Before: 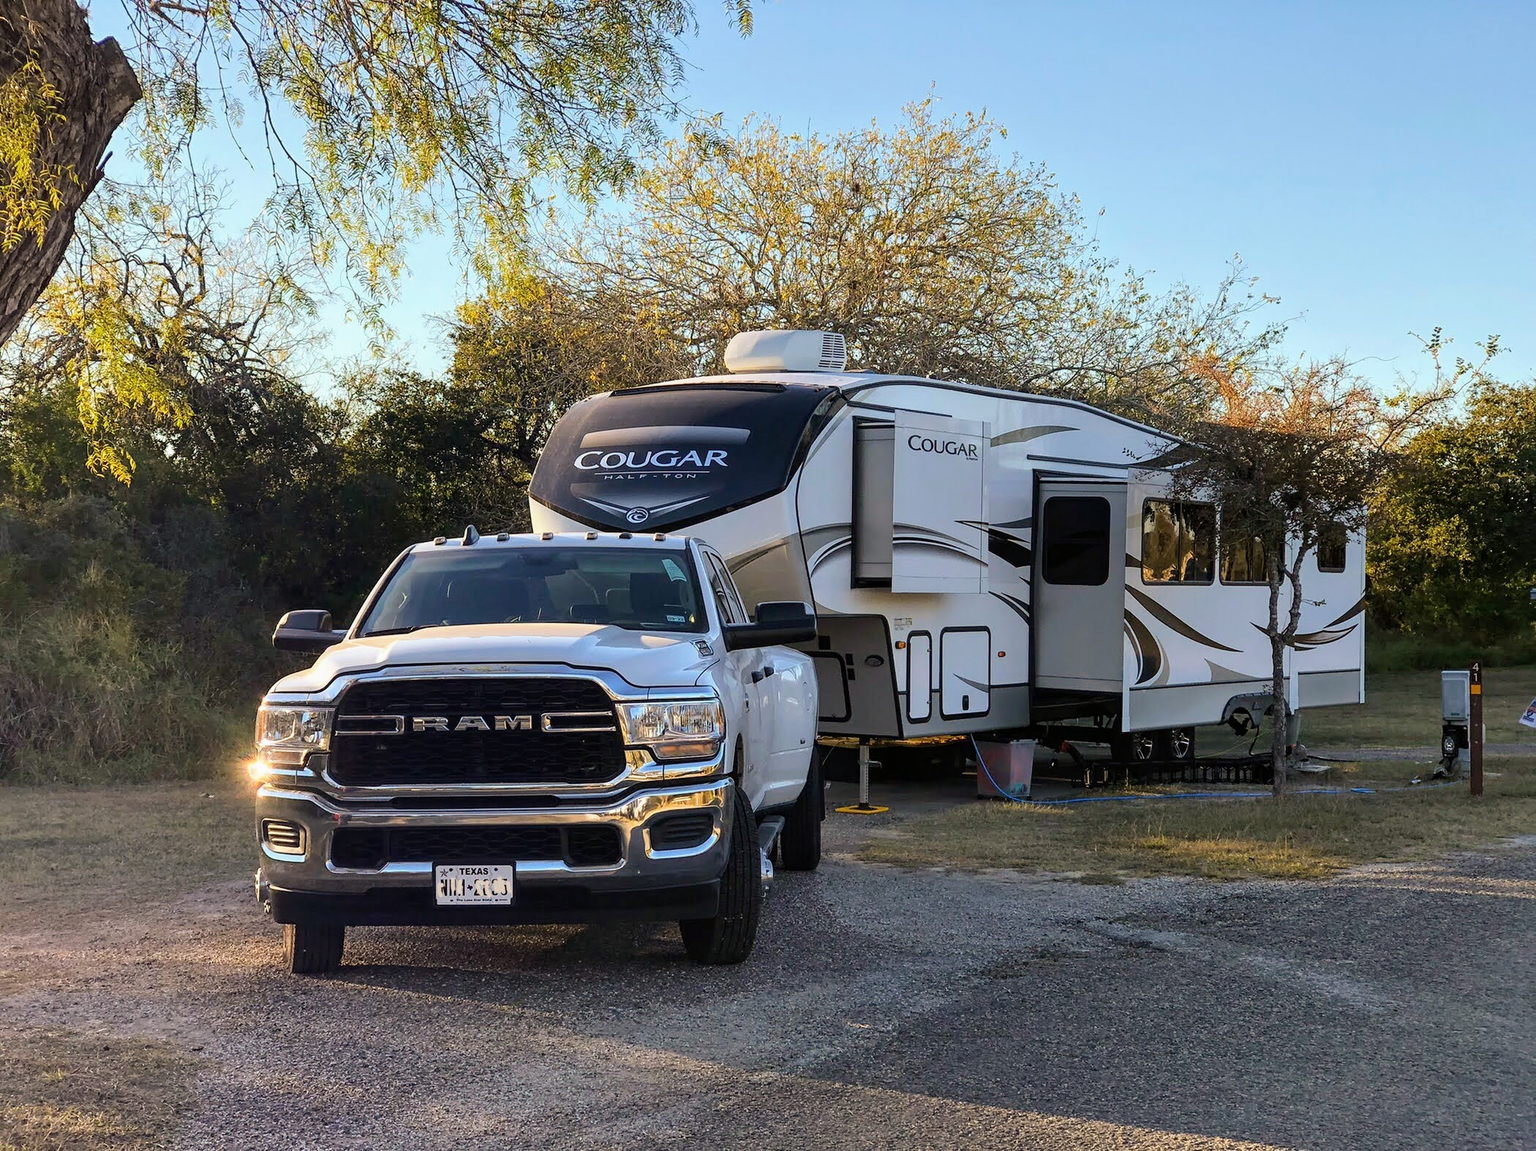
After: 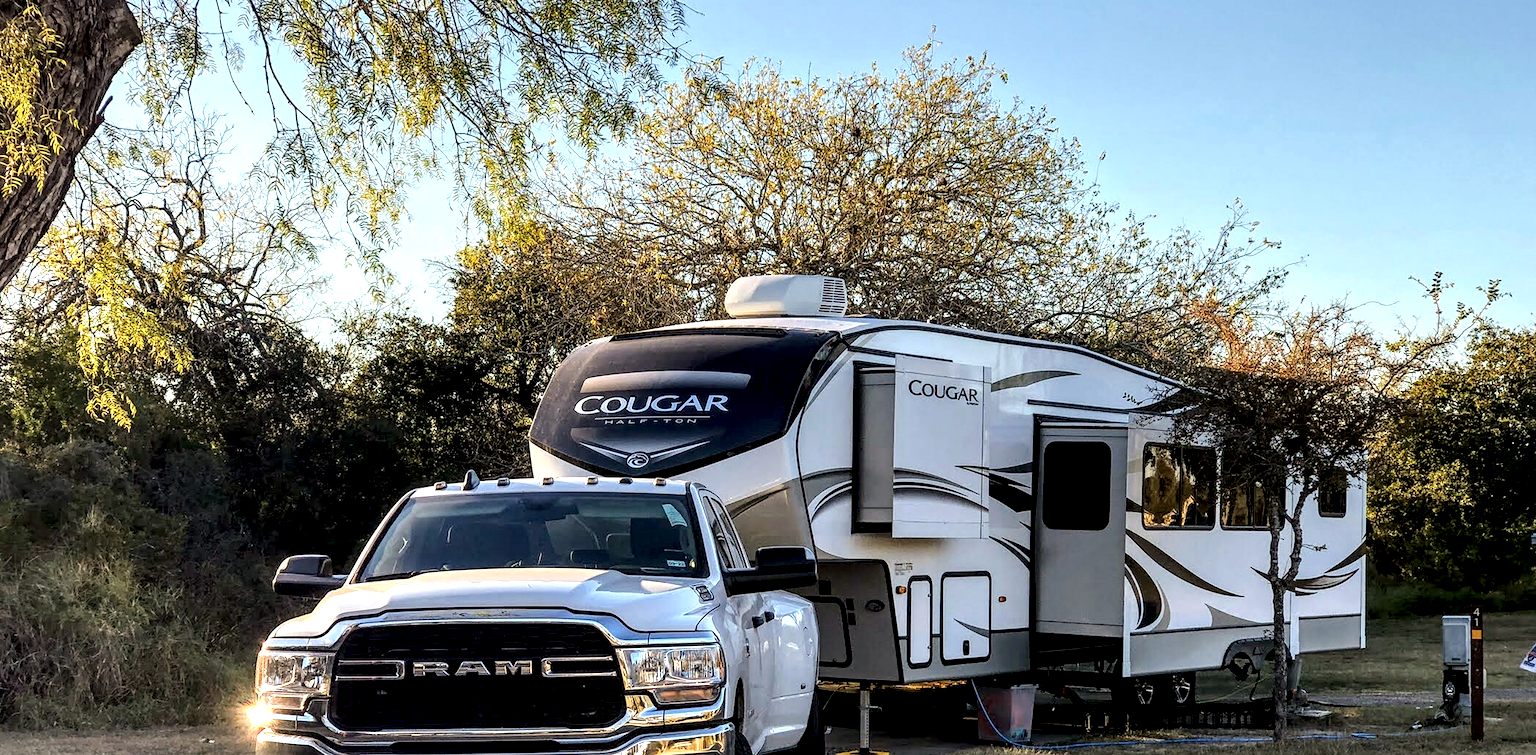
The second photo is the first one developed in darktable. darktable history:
crop and rotate: top 4.848%, bottom 29.503%
local contrast: highlights 80%, shadows 57%, detail 175%, midtone range 0.602
